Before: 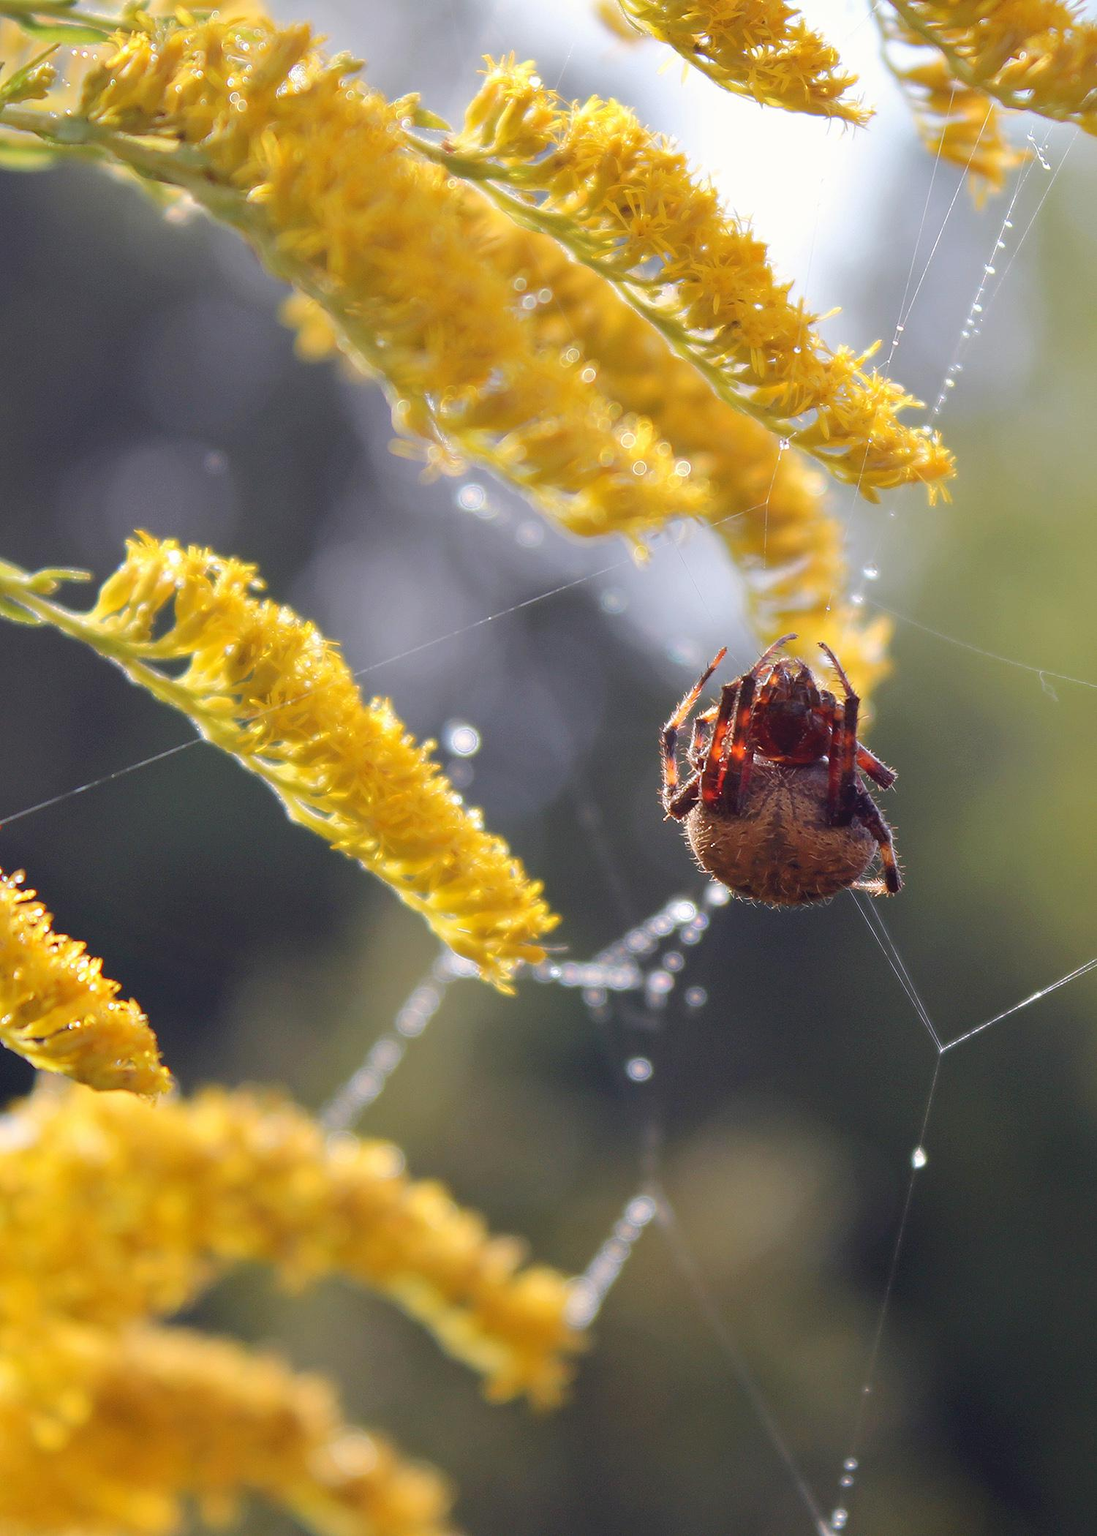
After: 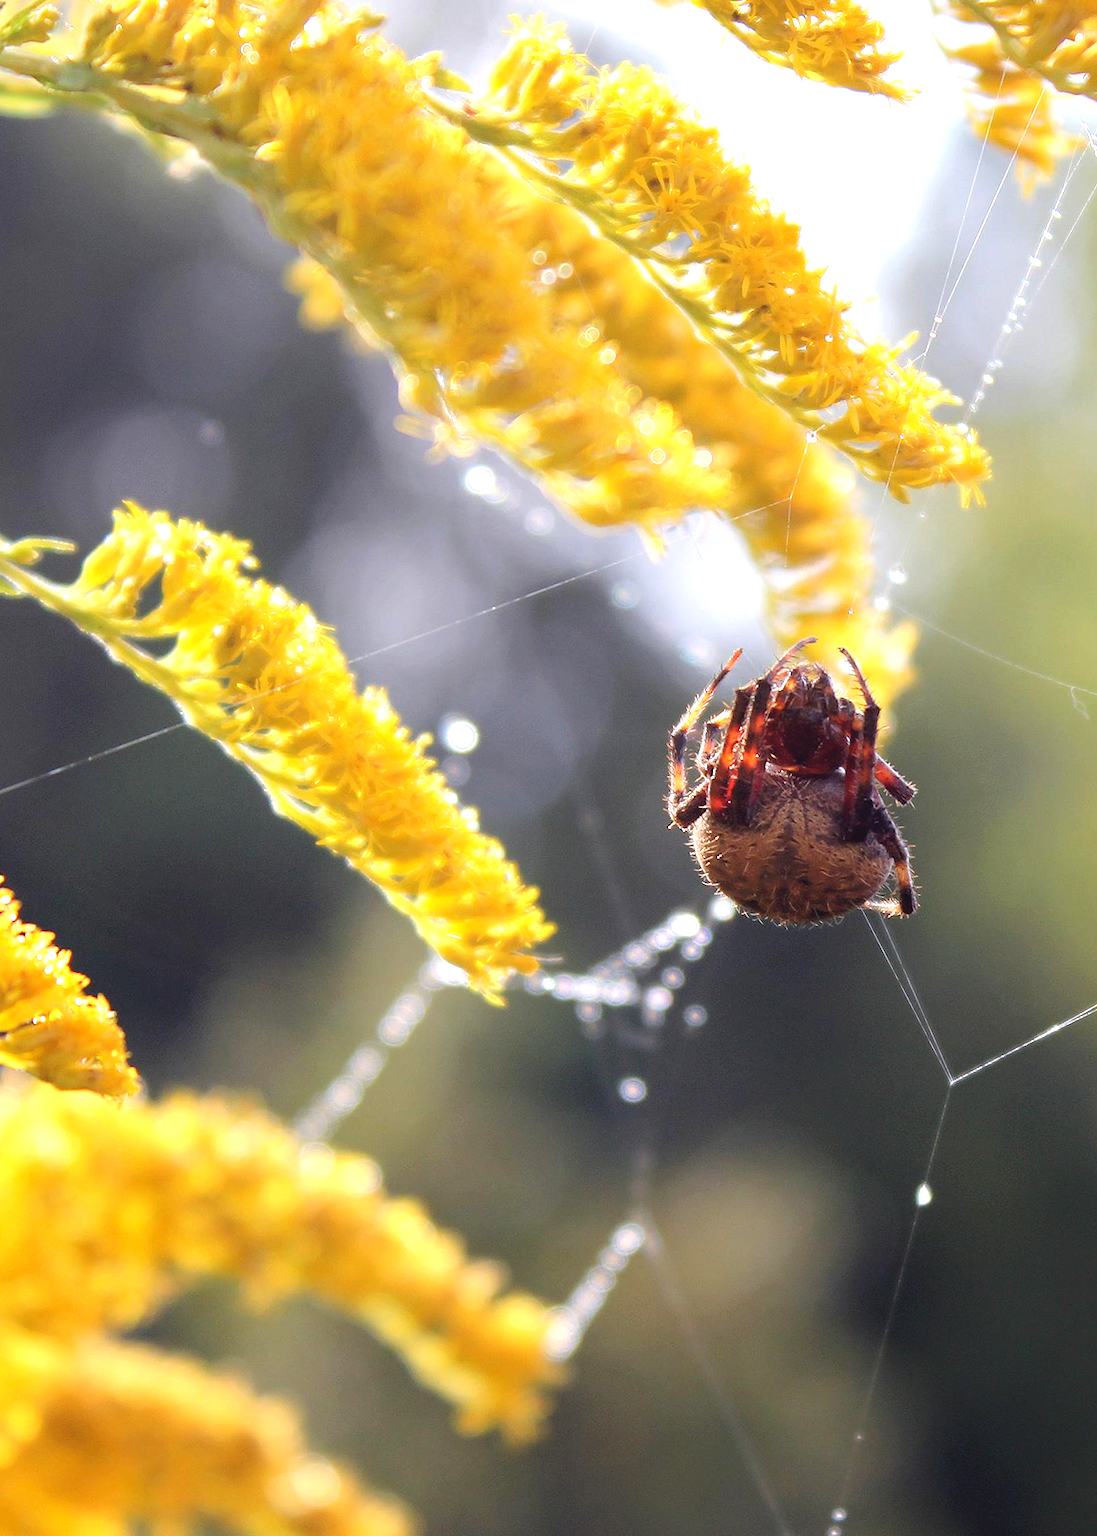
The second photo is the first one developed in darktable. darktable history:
tone equalizer: -8 EV -0.757 EV, -7 EV -0.694 EV, -6 EV -0.582 EV, -5 EV -0.402 EV, -3 EV 0.368 EV, -2 EV 0.6 EV, -1 EV 0.697 EV, +0 EV 0.759 EV
crop and rotate: angle -2.26°
